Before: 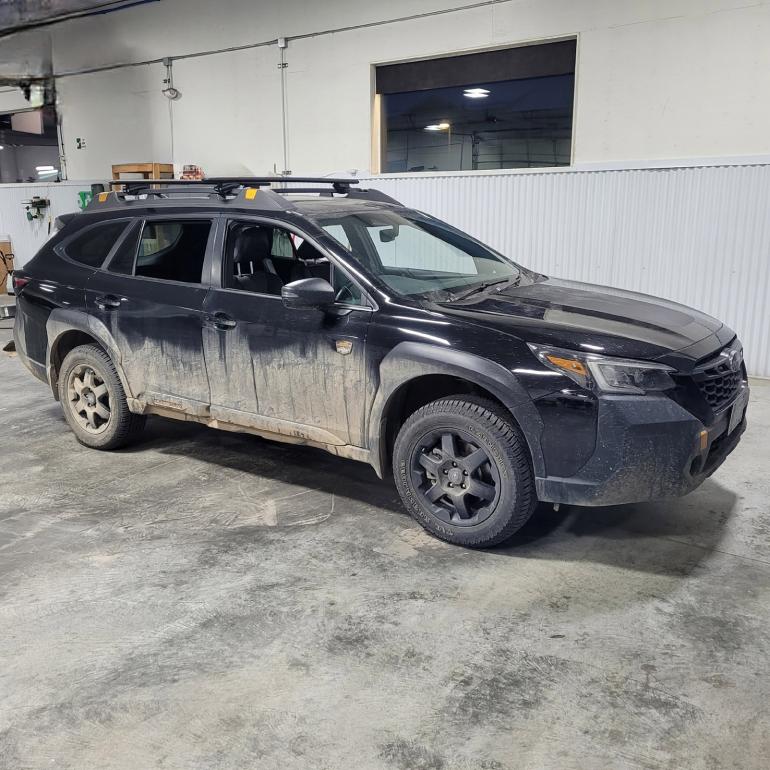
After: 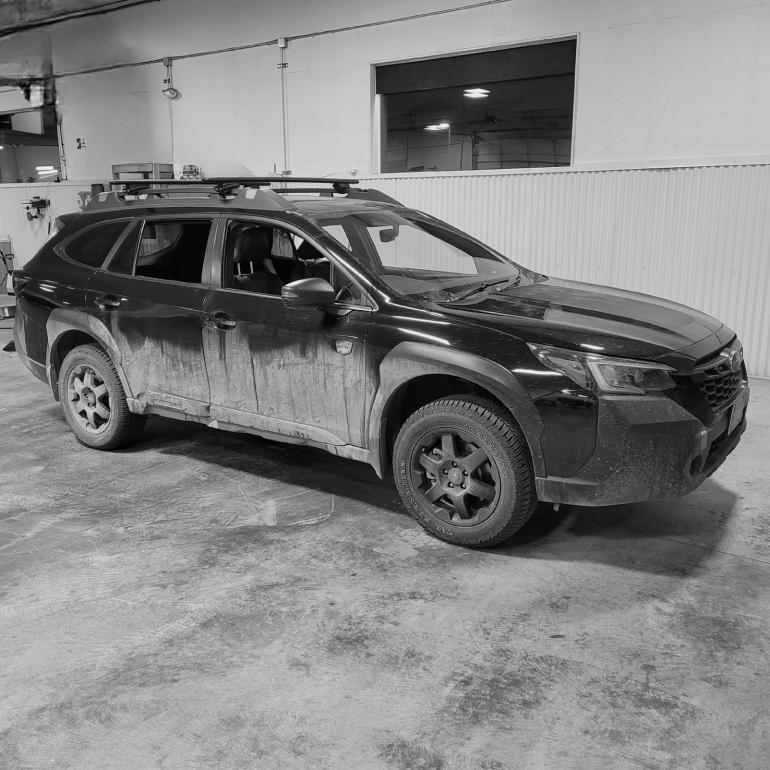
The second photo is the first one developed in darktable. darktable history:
monochrome: a -92.57, b 58.91
white balance: emerald 1
